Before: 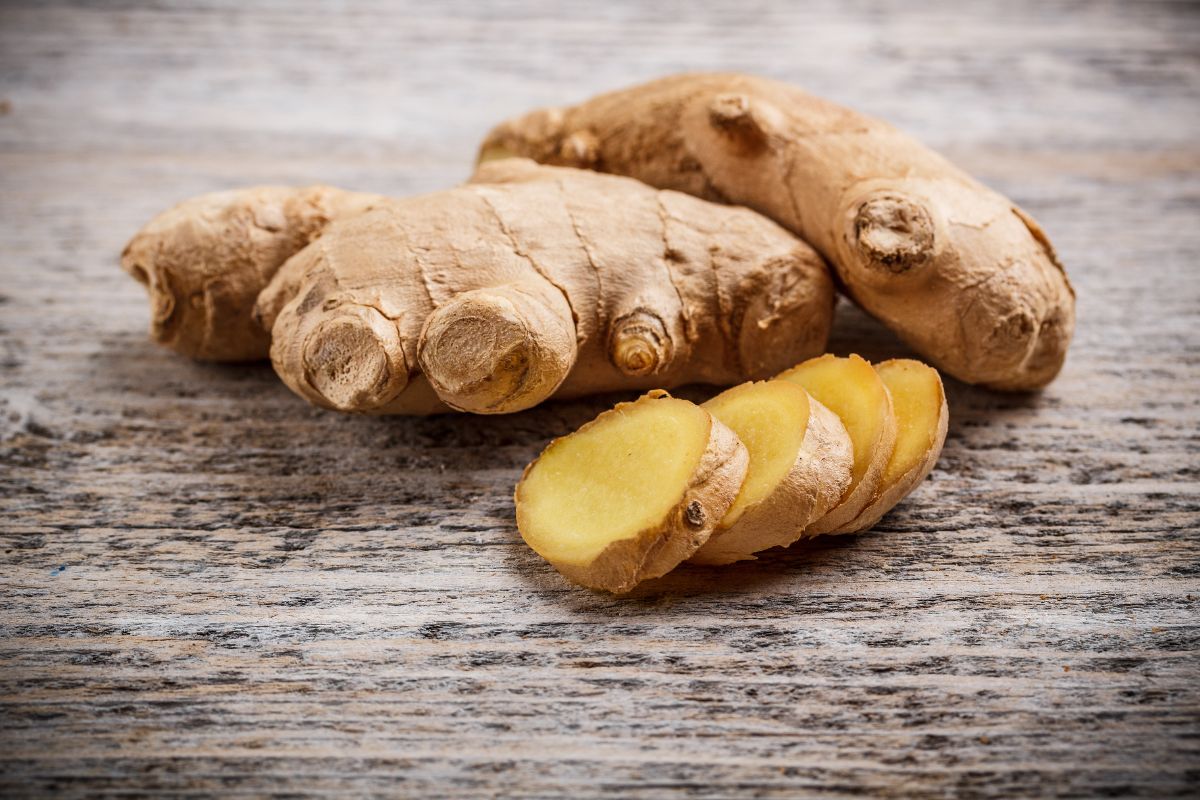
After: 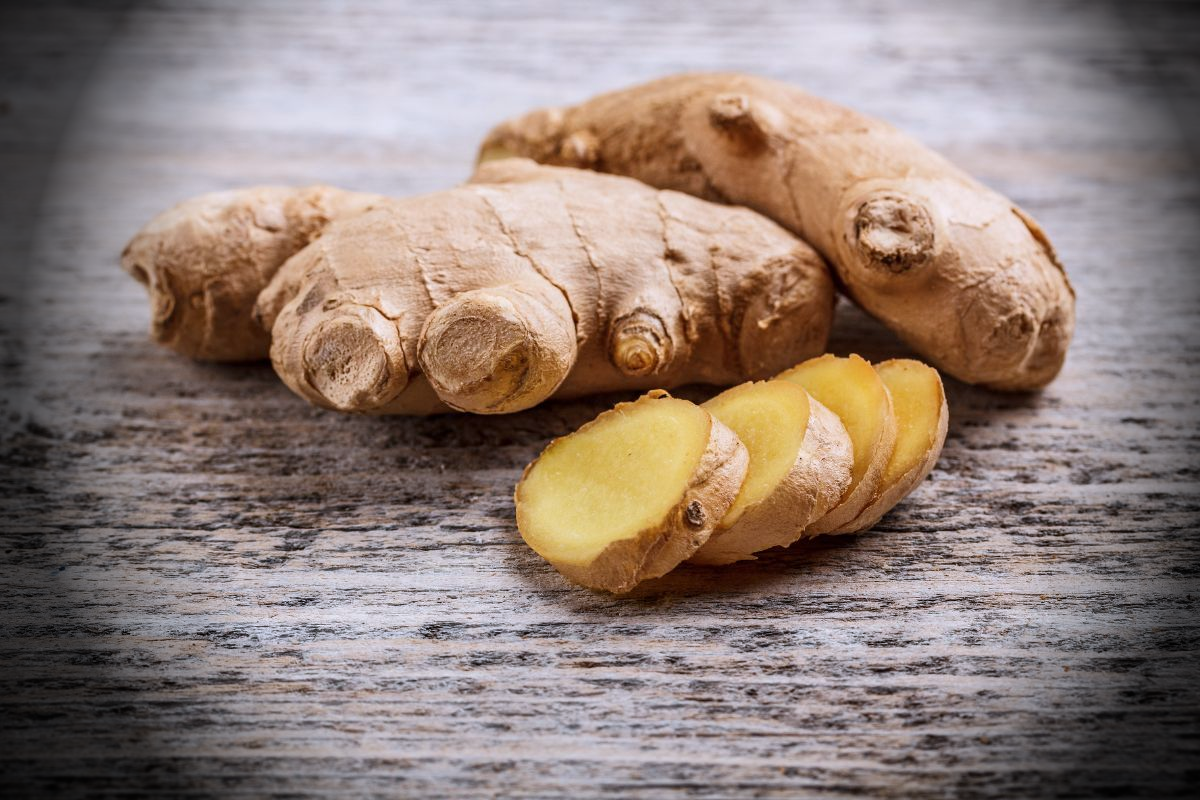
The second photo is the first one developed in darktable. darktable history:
vignetting: fall-off start 76.42%, fall-off radius 27.36%, brightness -0.872, center (0.037, -0.09), width/height ratio 0.971
color calibration: illuminant as shot in camera, x 0.358, y 0.373, temperature 4628.91 K
